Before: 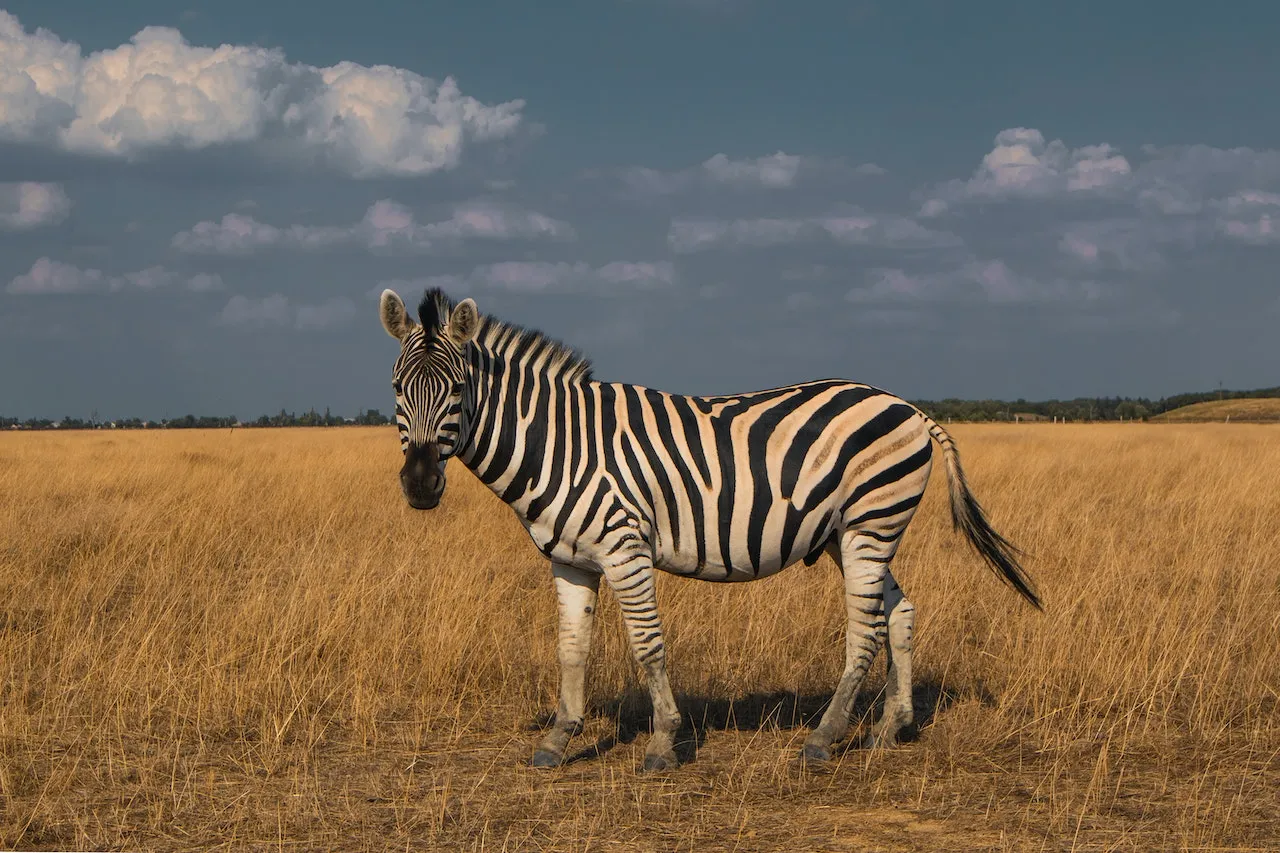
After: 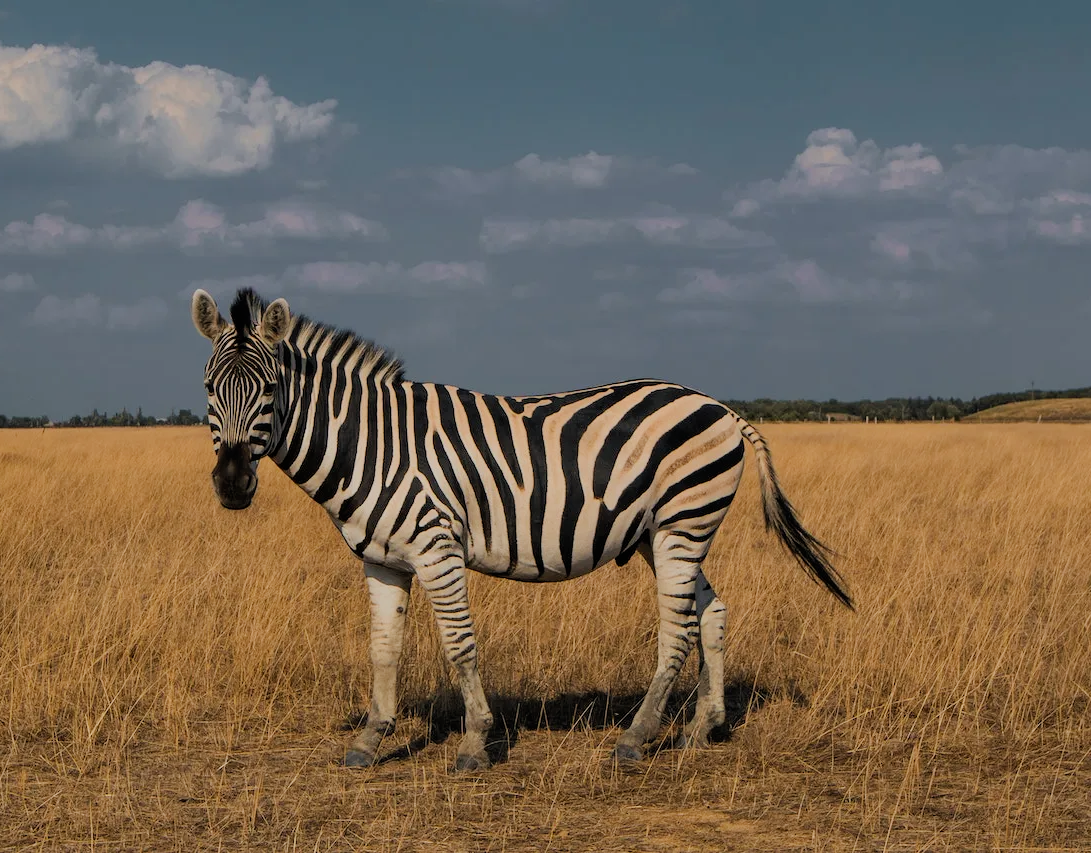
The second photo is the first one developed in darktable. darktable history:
crop and rotate: left 14.736%
filmic rgb: black relative exposure -7.65 EV, white relative exposure 4.56 EV, hardness 3.61
